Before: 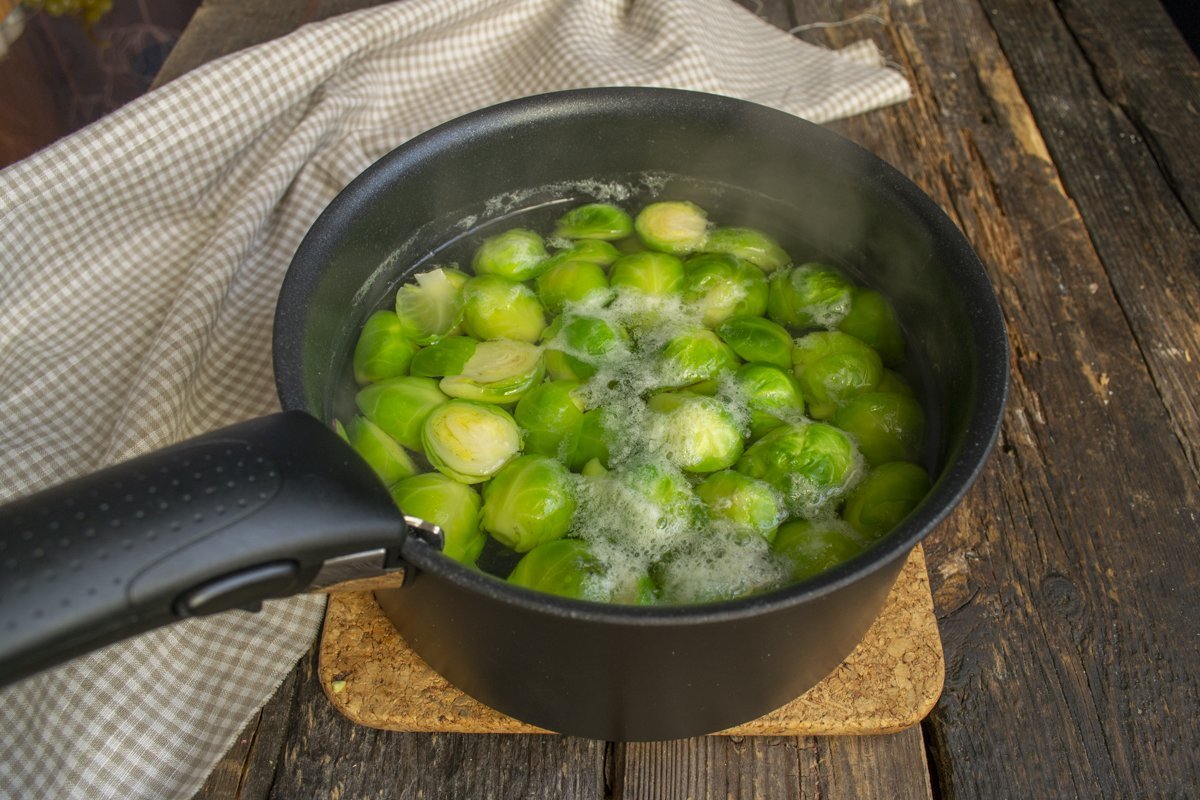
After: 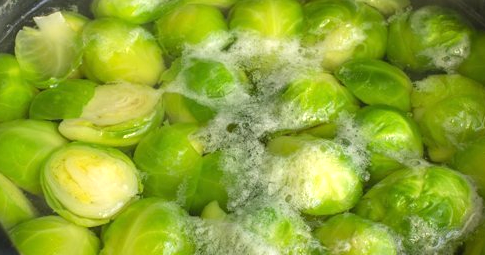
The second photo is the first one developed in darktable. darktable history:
exposure: black level correction 0, exposure 0.5 EV, compensate highlight preservation false
crop: left 31.751%, top 32.172%, right 27.8%, bottom 35.83%
